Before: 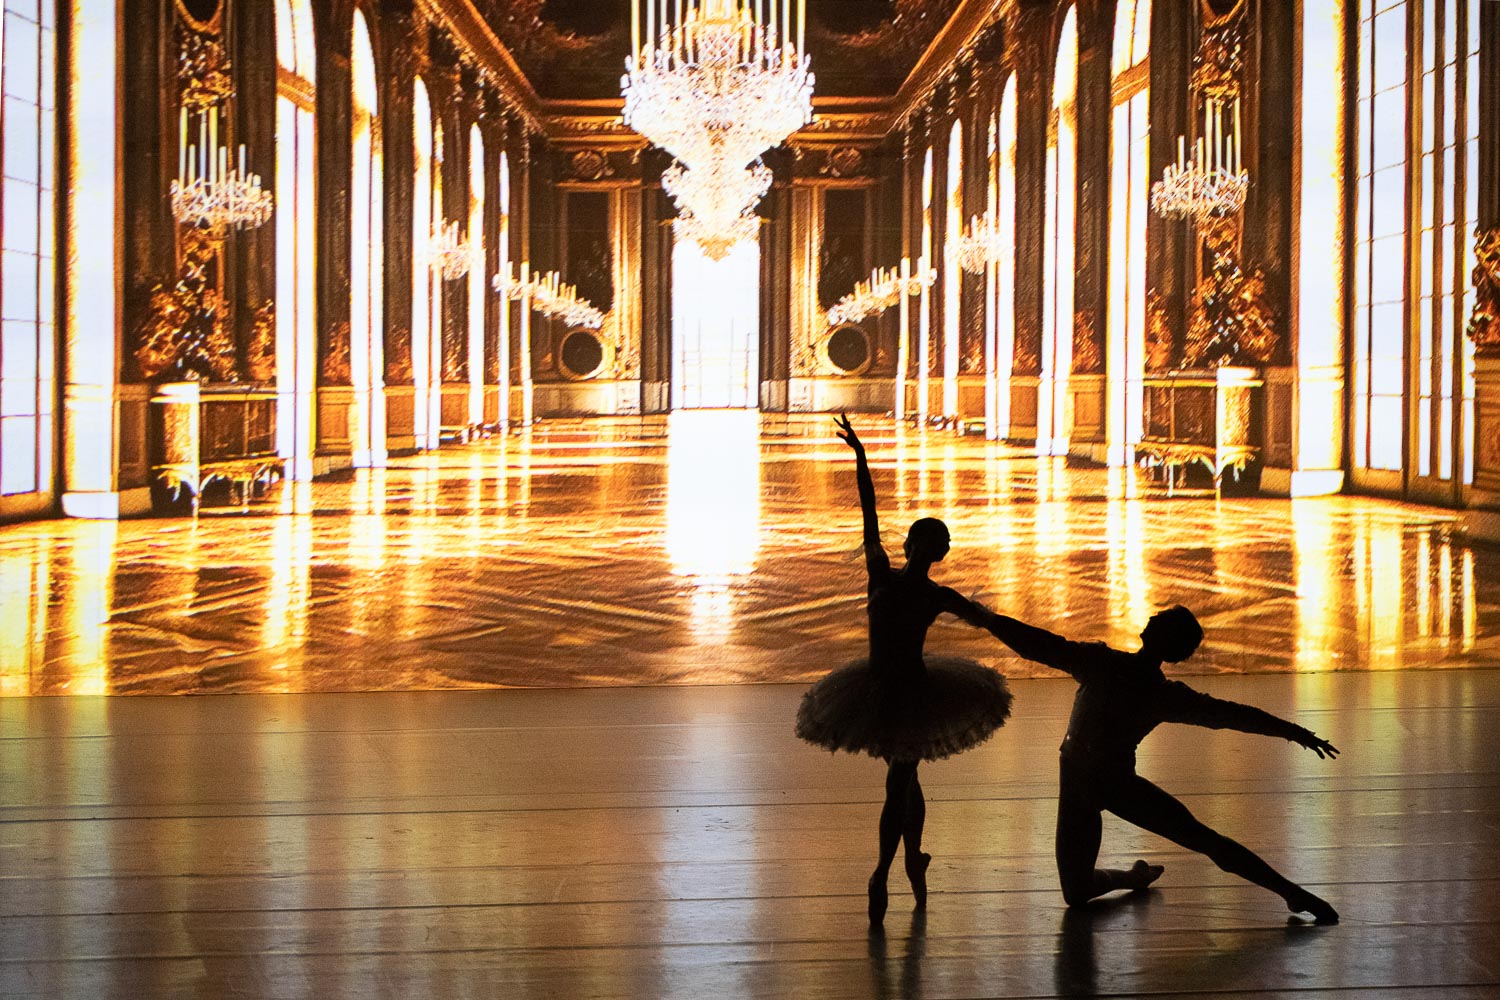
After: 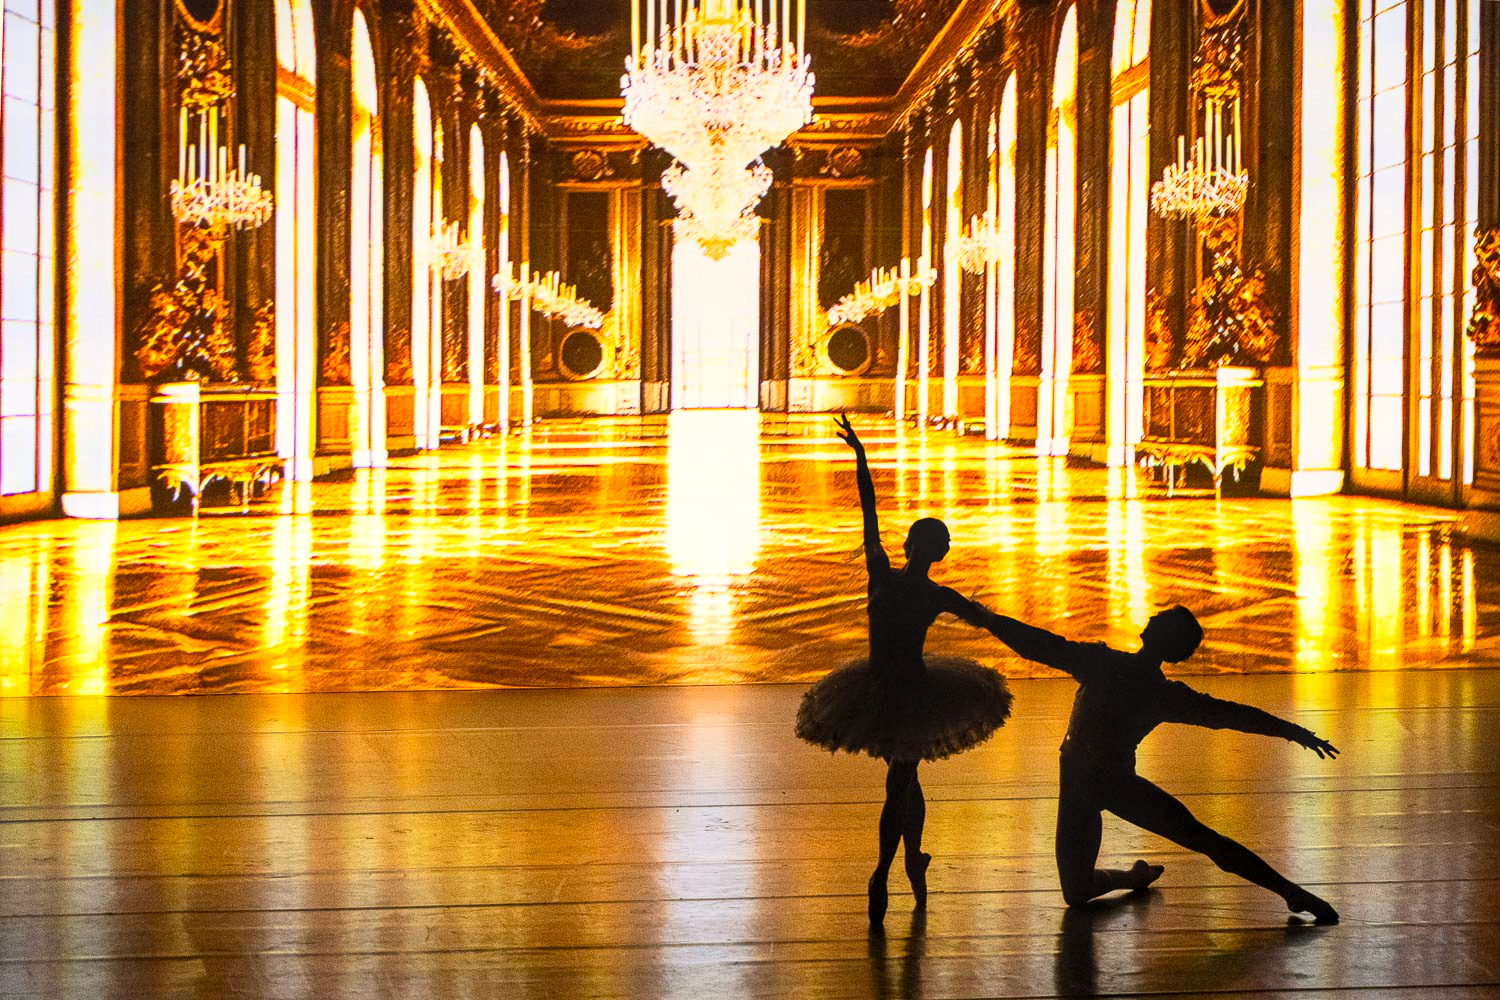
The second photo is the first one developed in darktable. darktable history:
color calibration: x 0.334, y 0.349, temperature 5426 K
contrast brightness saturation: contrast 0.2, brightness 0.16, saturation 0.22
local contrast: on, module defaults
color balance rgb: perceptual saturation grading › global saturation 20%, global vibrance 20%
